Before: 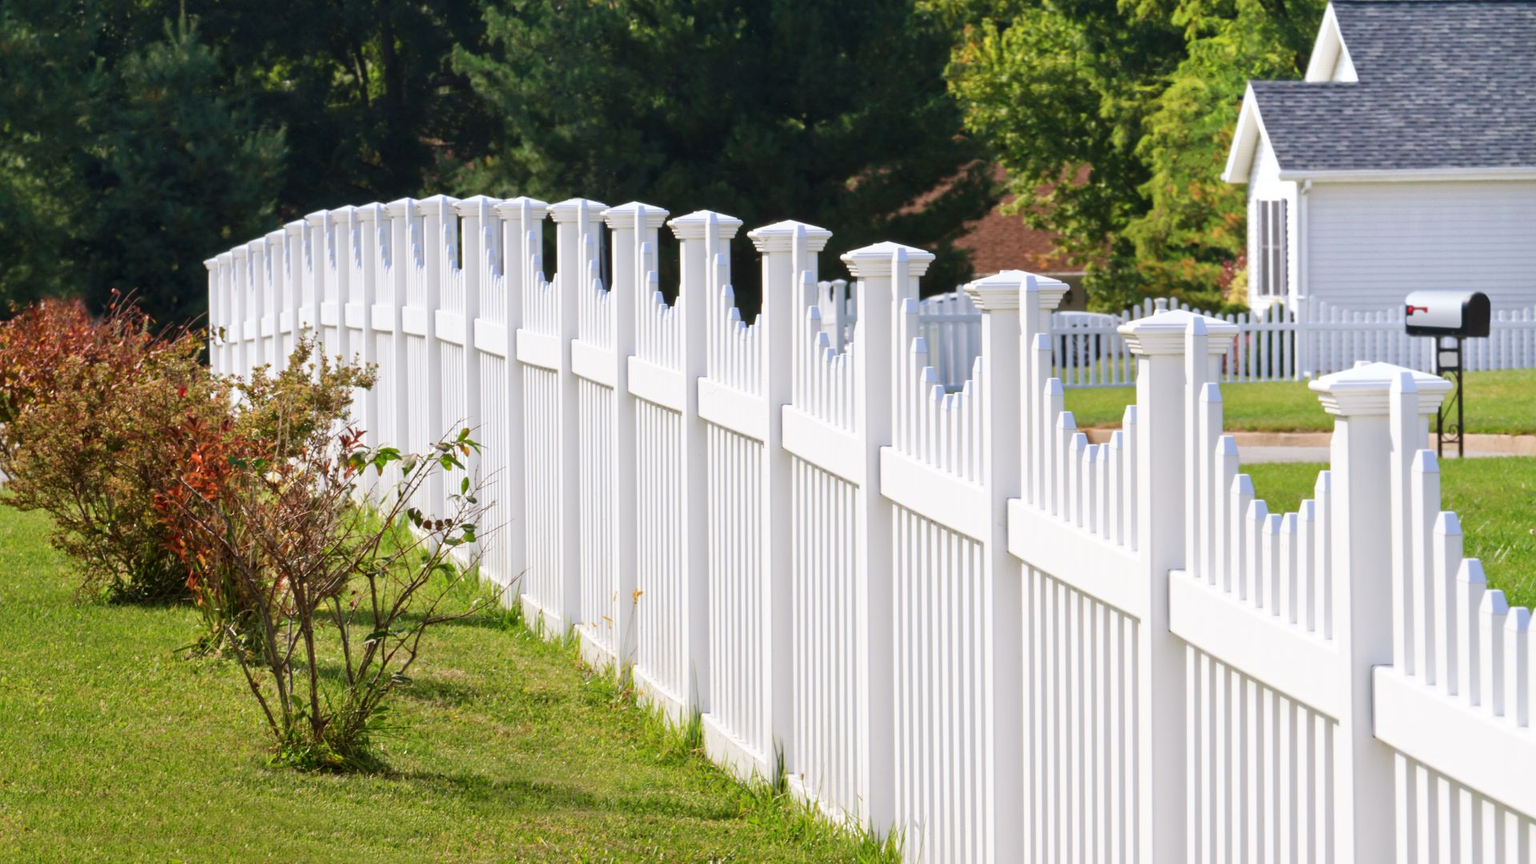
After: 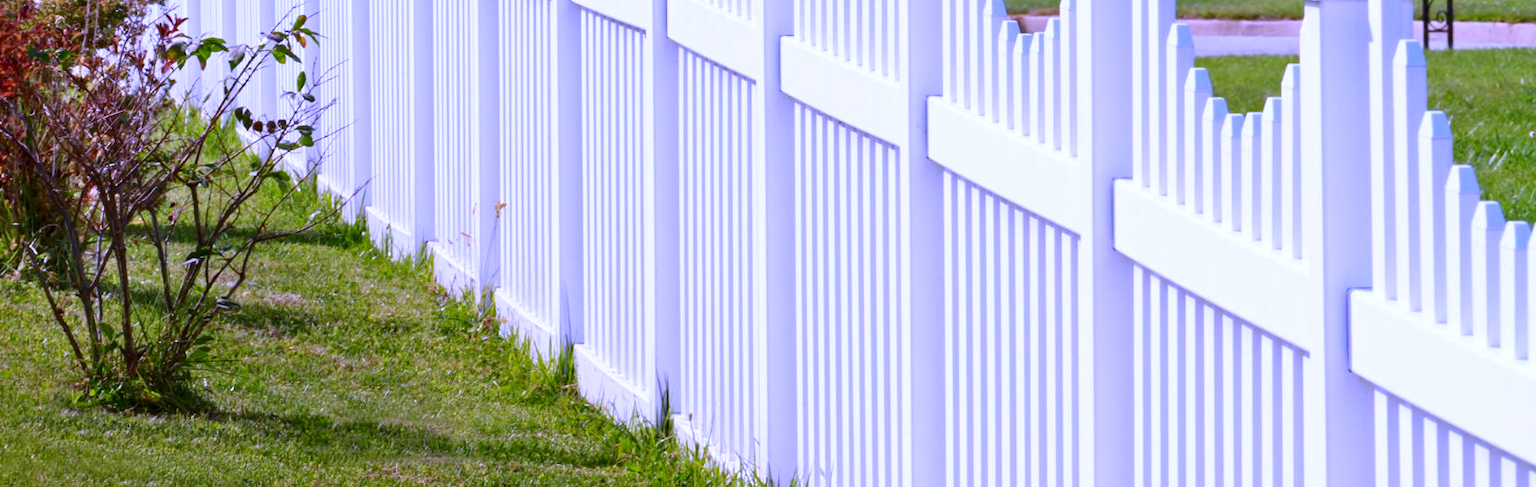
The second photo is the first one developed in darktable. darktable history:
contrast brightness saturation: contrast 0.07, brightness -0.14, saturation 0.11
white balance: red 0.98, blue 1.61
crop and rotate: left 13.306%, top 48.129%, bottom 2.928%
